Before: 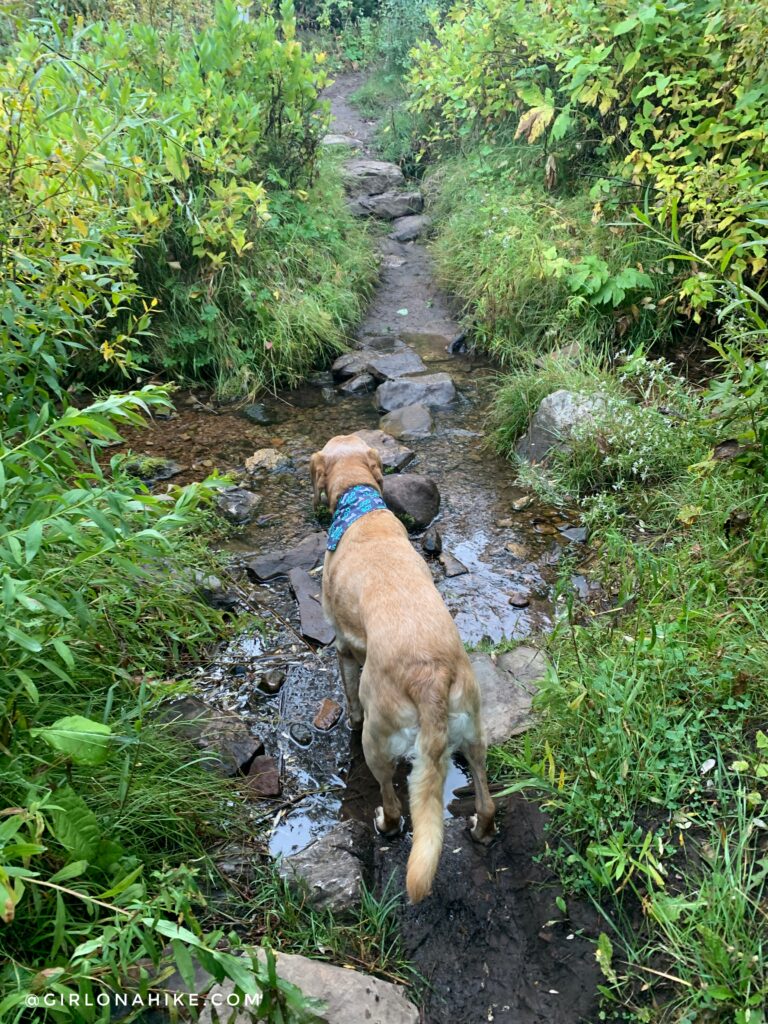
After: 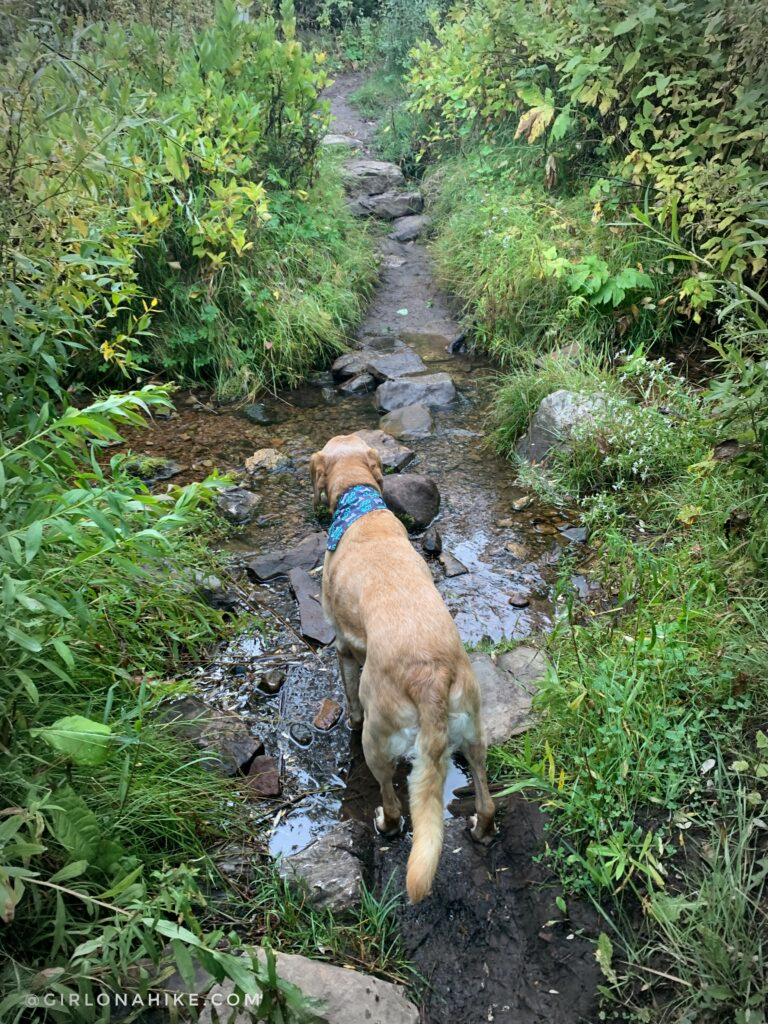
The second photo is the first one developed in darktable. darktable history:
vignetting: automatic ratio true
shadows and highlights: shadows 60, soften with gaussian
